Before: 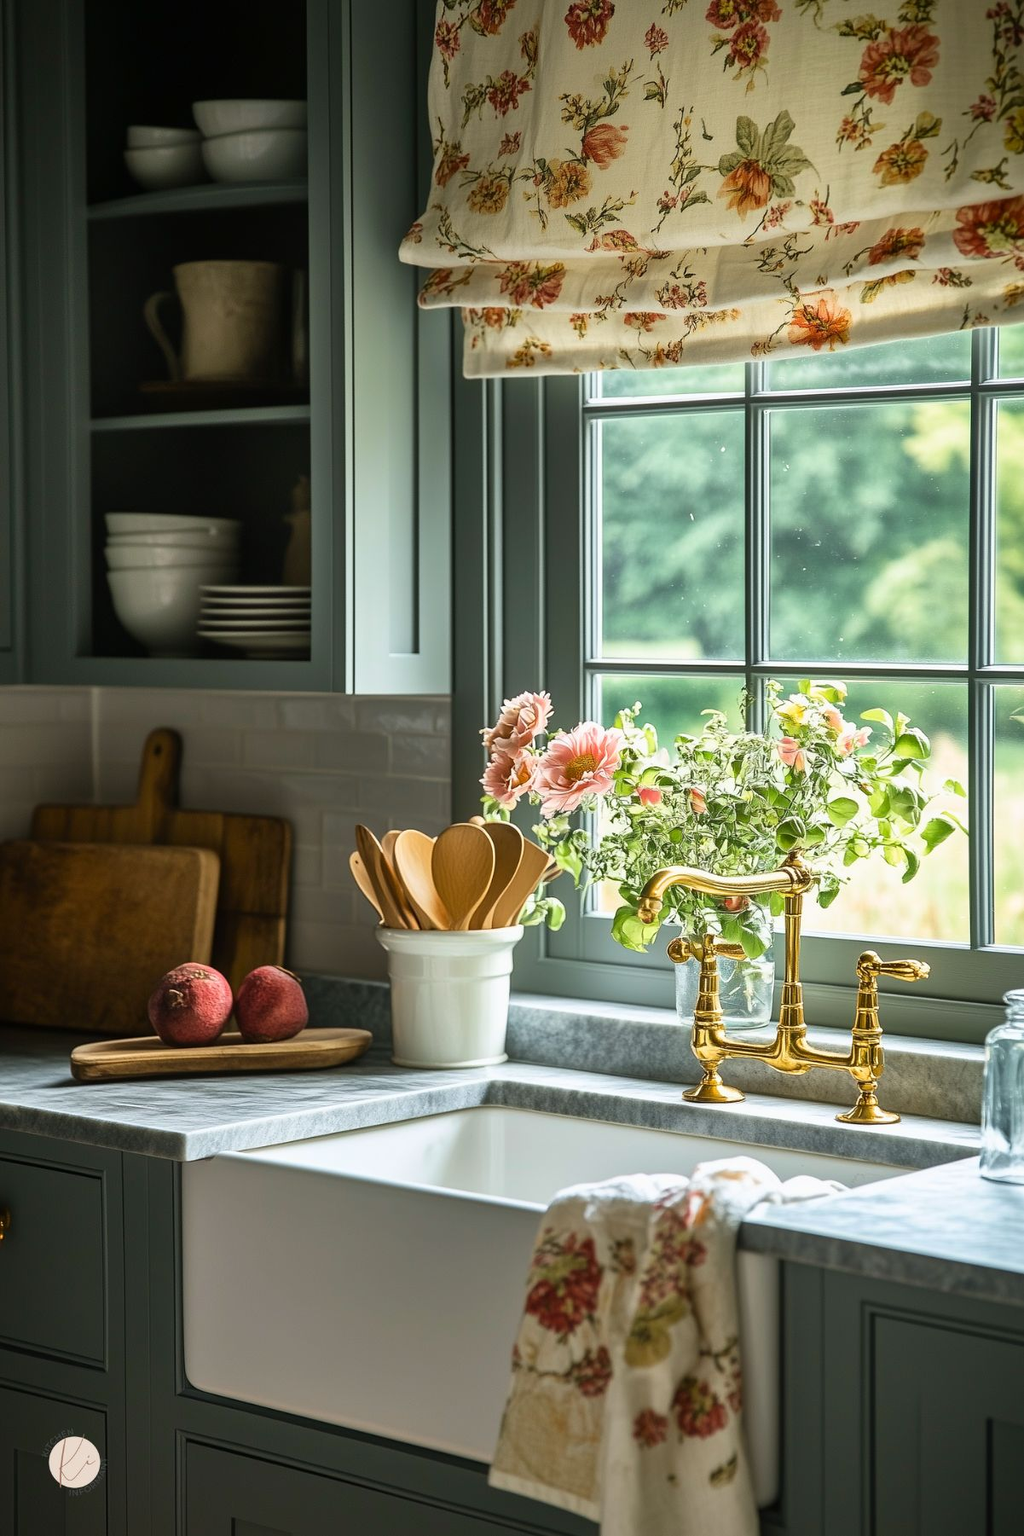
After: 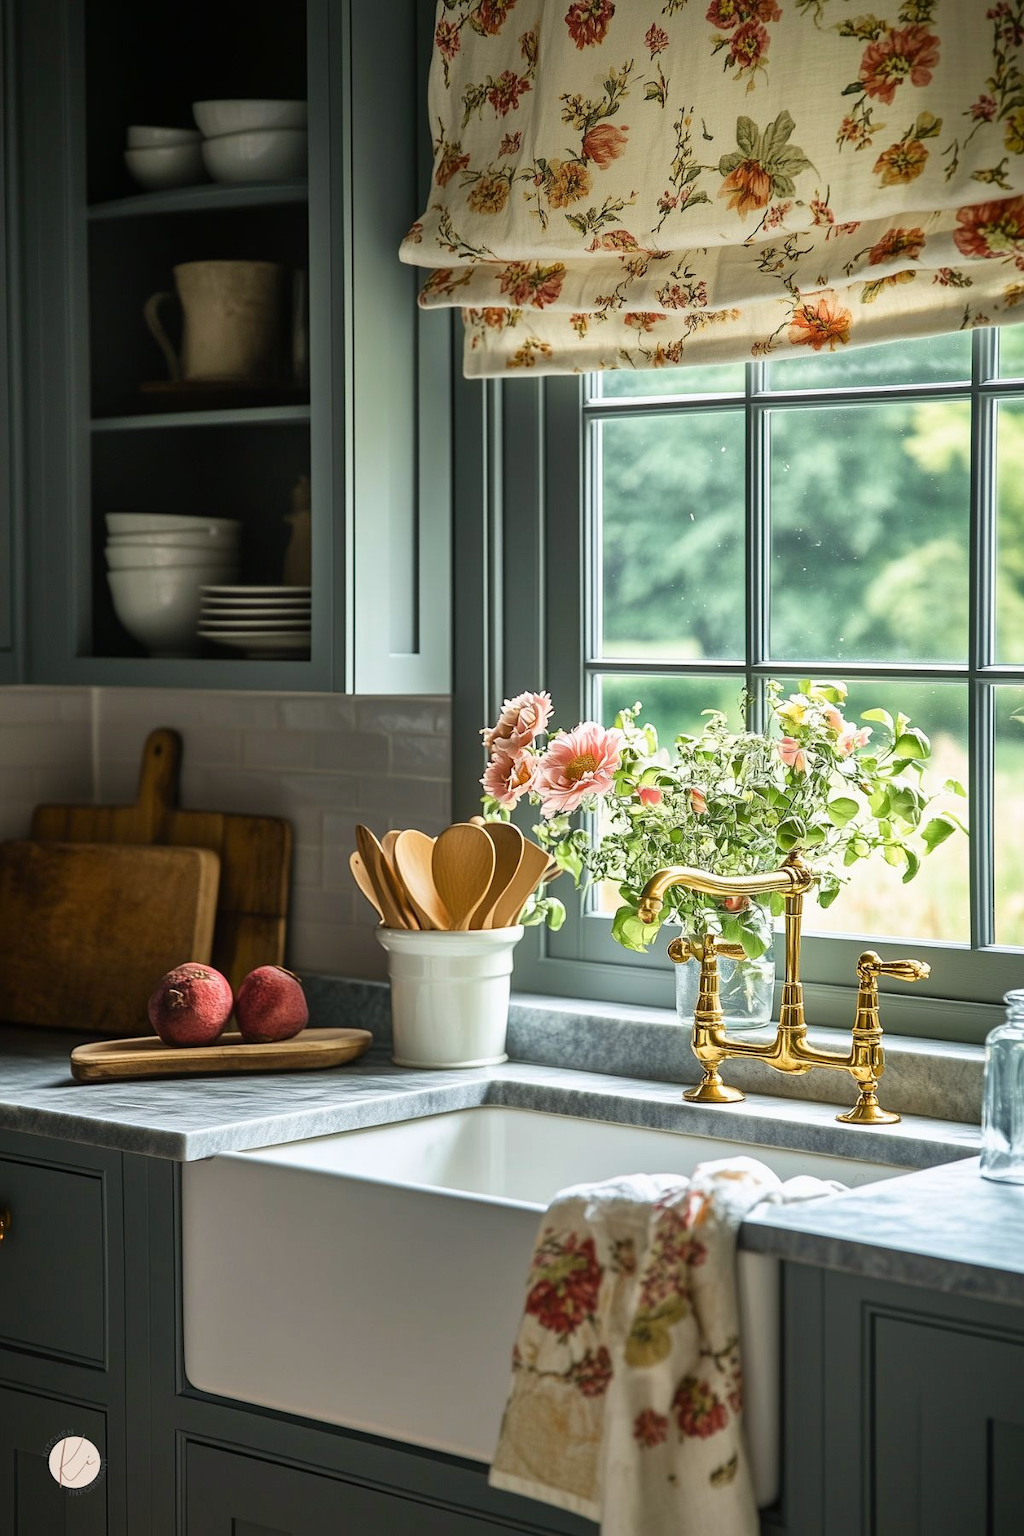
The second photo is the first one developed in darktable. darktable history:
color balance rgb: shadows lift › chroma 3.142%, shadows lift › hue 281.57°, perceptual saturation grading › global saturation -2.172%, perceptual saturation grading › highlights -7.069%, perceptual saturation grading › mid-tones 7.732%, perceptual saturation grading › shadows 4.172%
